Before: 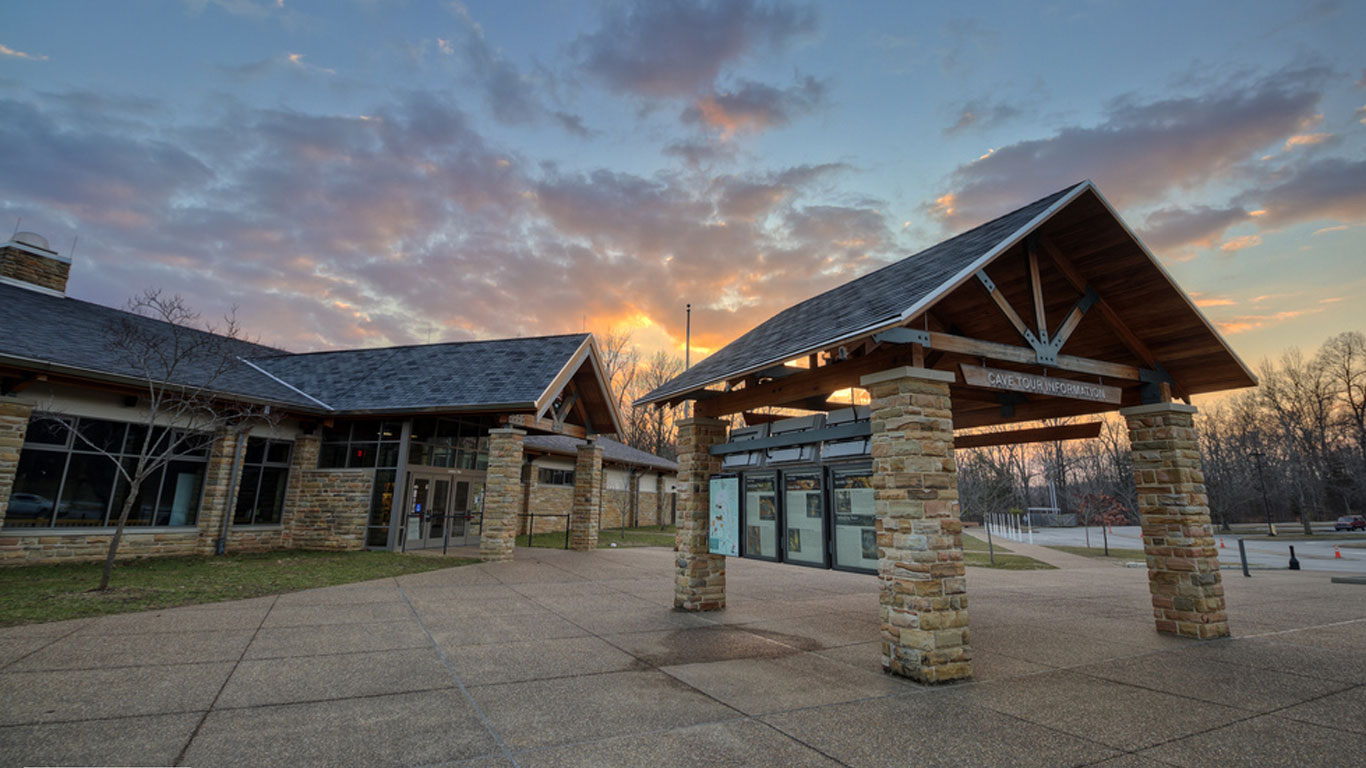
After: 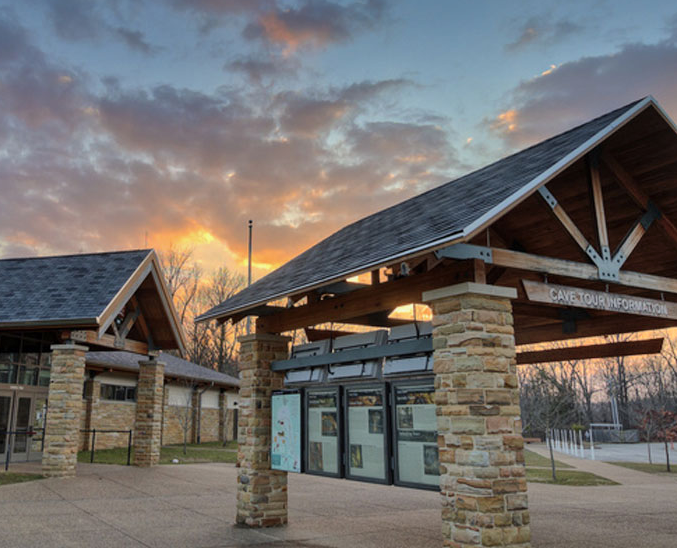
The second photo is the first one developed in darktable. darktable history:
crop: left 32.075%, top 10.976%, right 18.355%, bottom 17.596%
shadows and highlights: radius 123.98, shadows 100, white point adjustment -3, highlights -100, highlights color adjustment 89.84%, soften with gaussian
